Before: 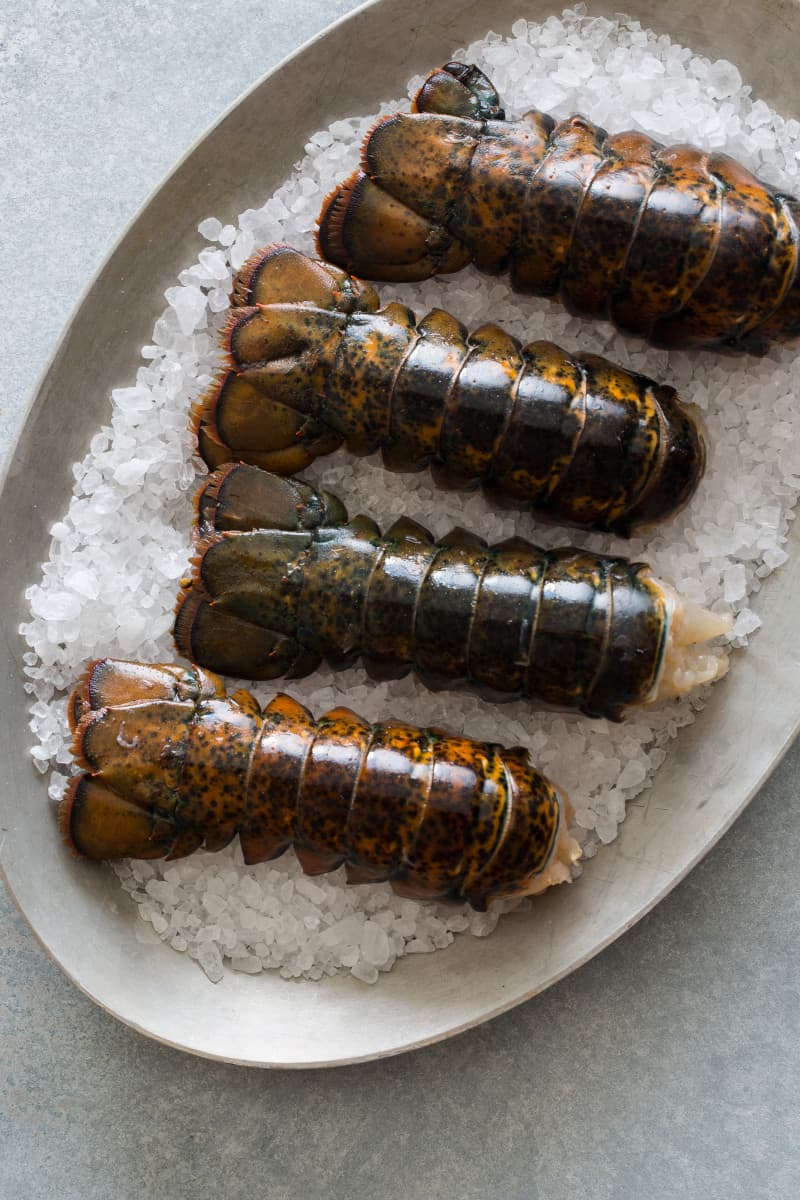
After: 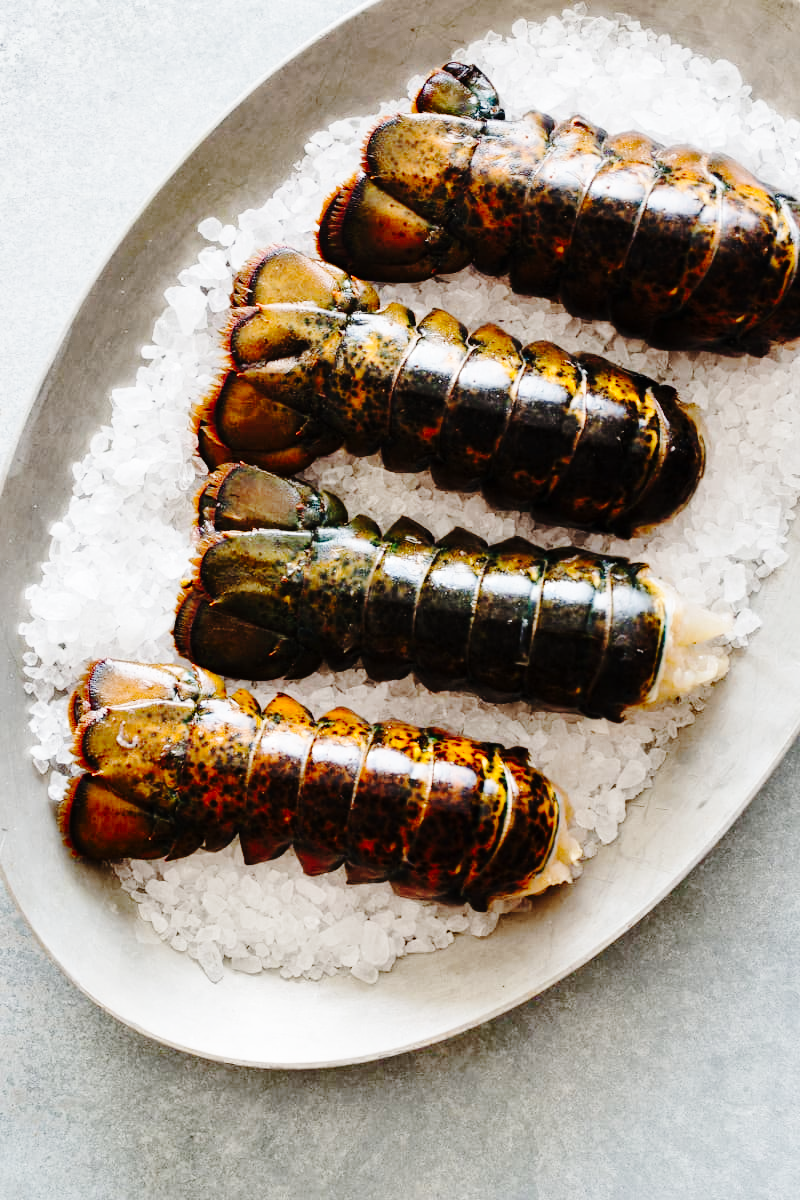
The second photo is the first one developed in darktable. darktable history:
shadows and highlights: soften with gaussian
base curve: curves: ch0 [(0, 0) (0.028, 0.03) (0.121, 0.232) (0.46, 0.748) (0.859, 0.968) (1, 1)], preserve colors none
tone curve: curves: ch0 [(0, 0) (0.003, 0.002) (0.011, 0.007) (0.025, 0.014) (0.044, 0.023) (0.069, 0.033) (0.1, 0.052) (0.136, 0.081) (0.177, 0.134) (0.224, 0.205) (0.277, 0.296) (0.335, 0.401) (0.399, 0.501) (0.468, 0.589) (0.543, 0.658) (0.623, 0.738) (0.709, 0.804) (0.801, 0.871) (0.898, 0.93) (1, 1)], preserve colors none
